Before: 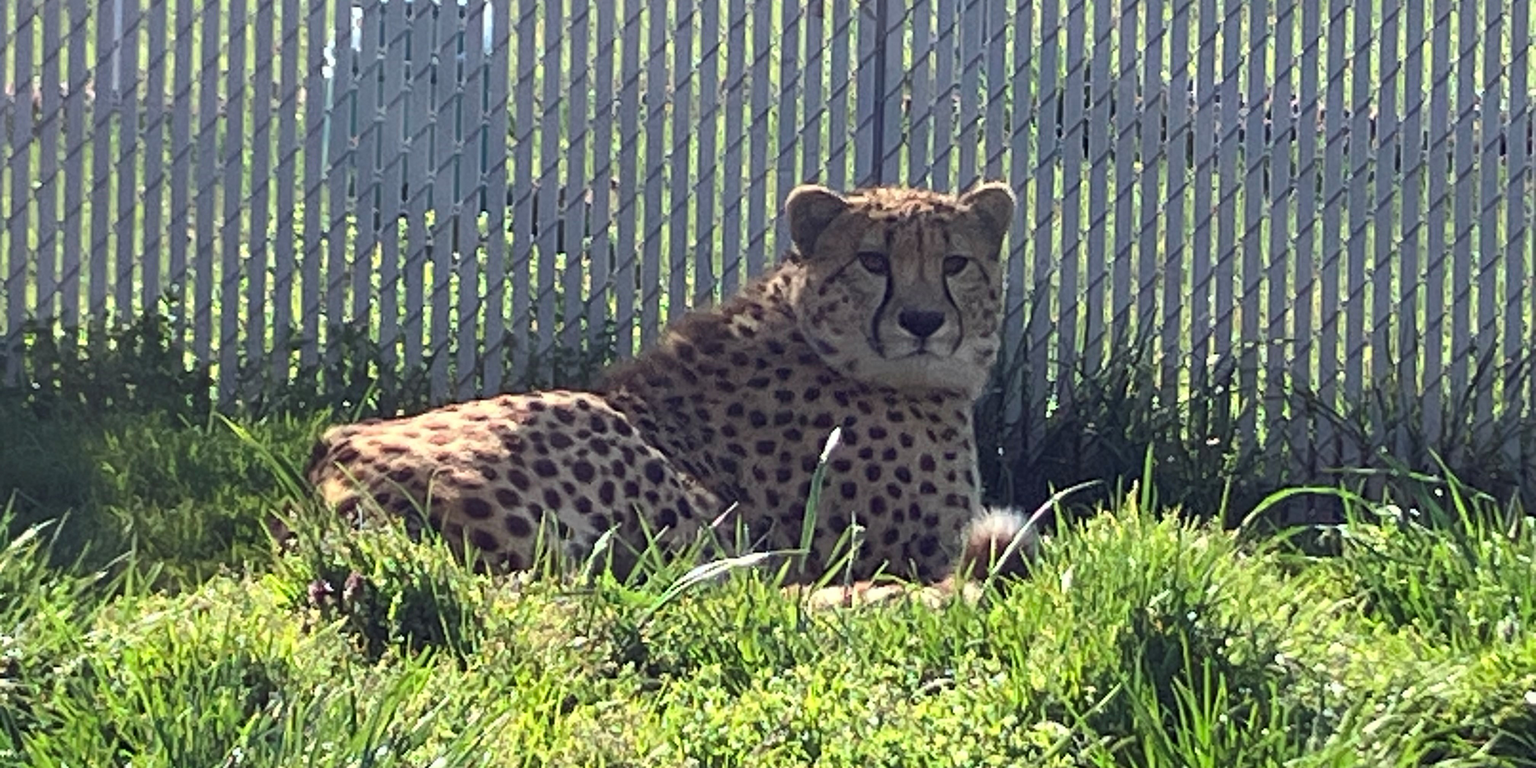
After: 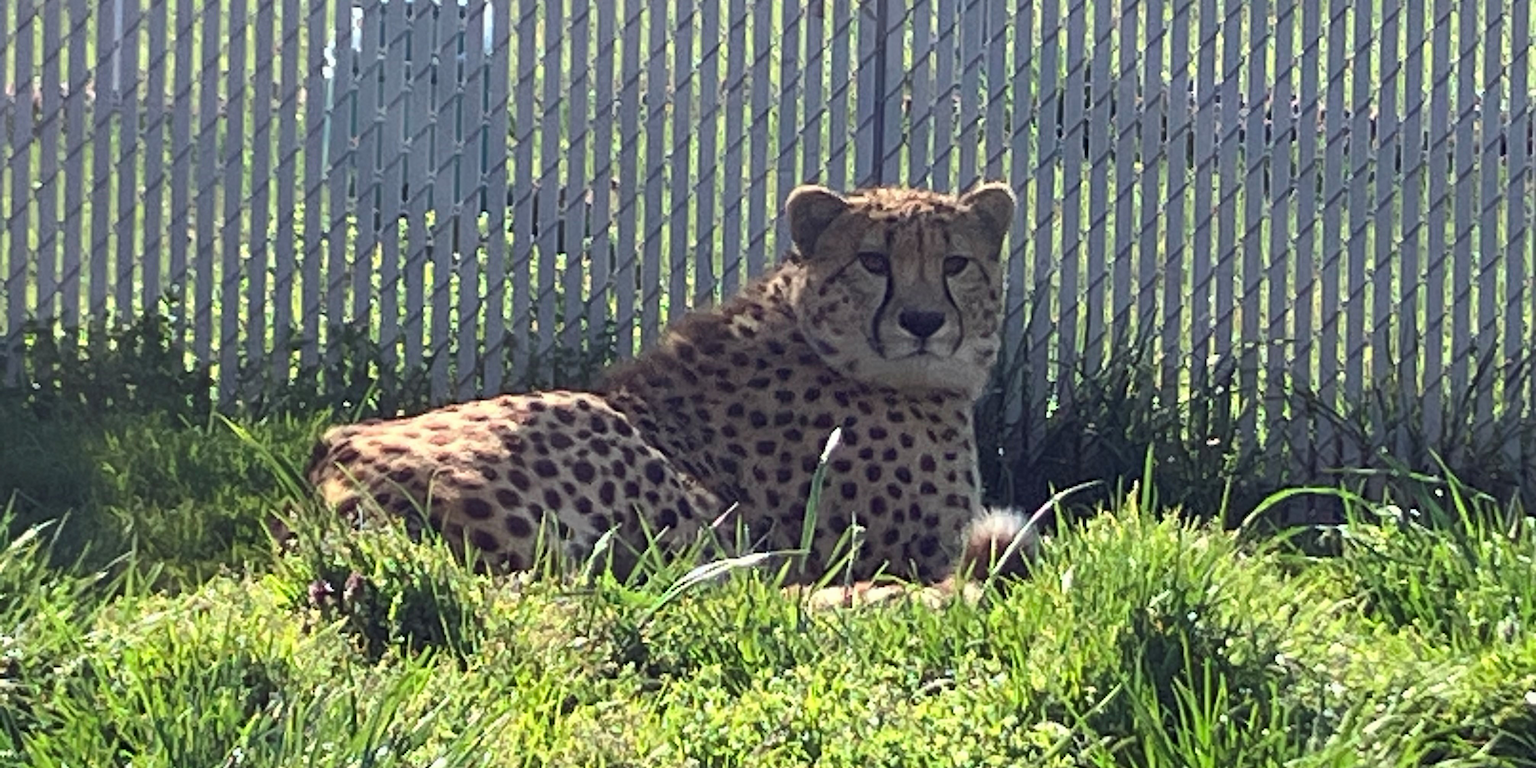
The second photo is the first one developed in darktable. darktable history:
white balance: red 1, blue 1
color balance: contrast -0.5%
